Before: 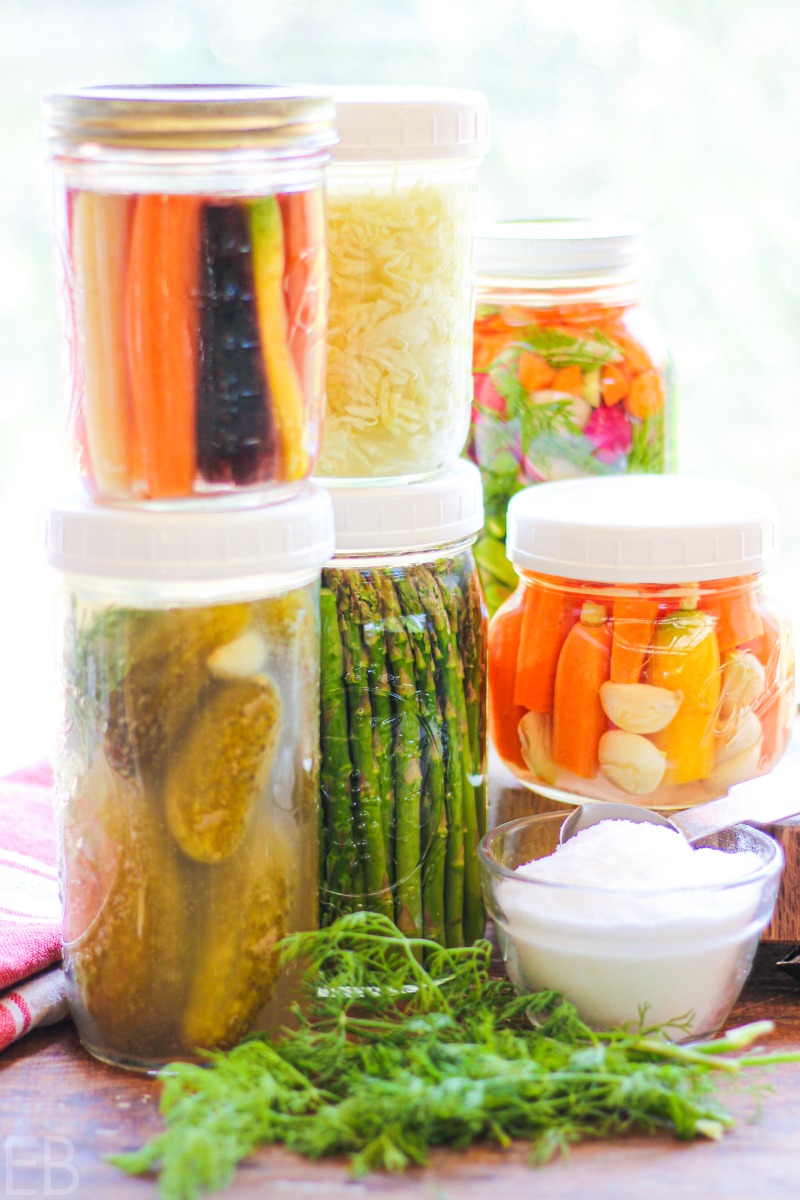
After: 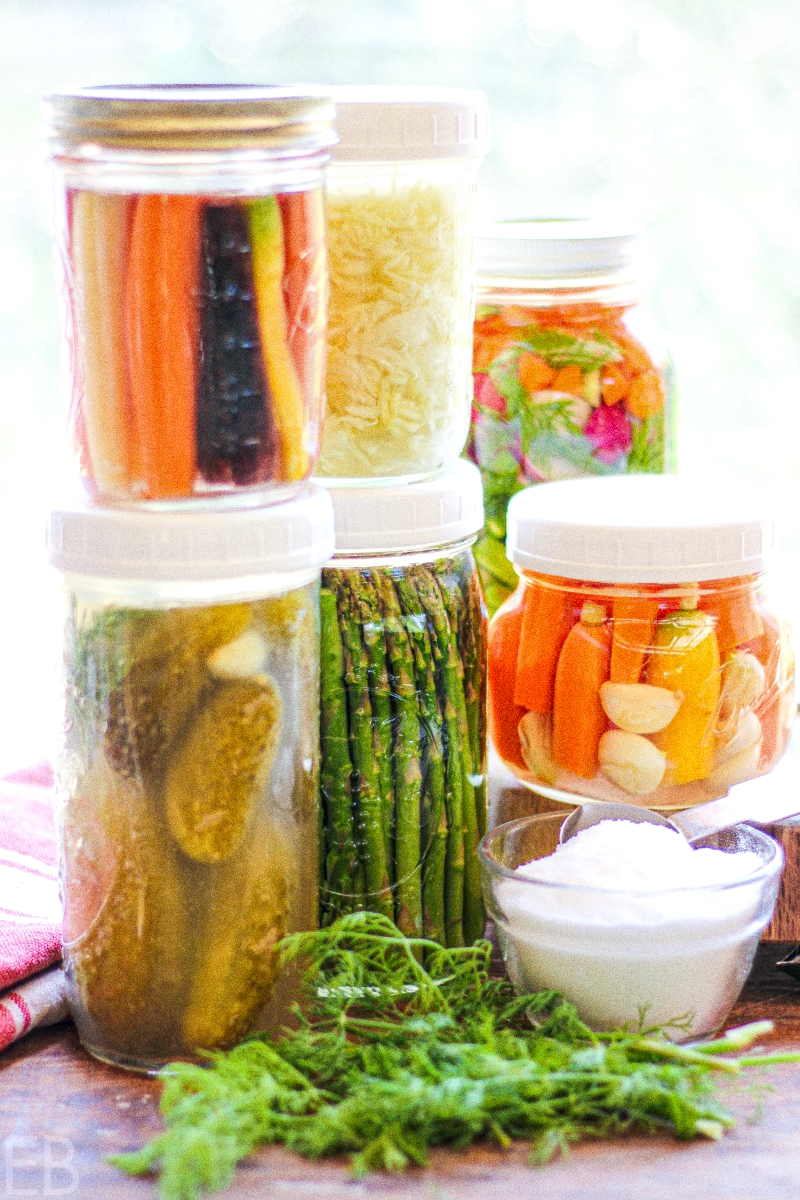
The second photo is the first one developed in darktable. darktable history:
local contrast: detail 130%
grain: coarseness 0.09 ISO, strength 40%
